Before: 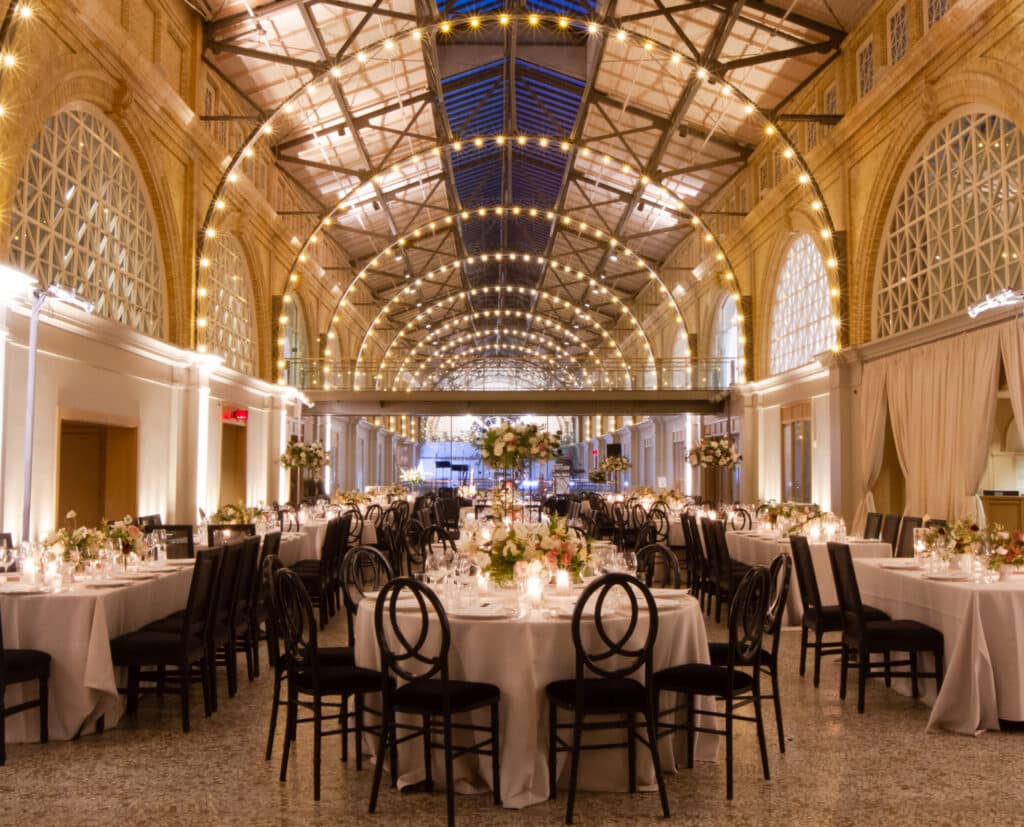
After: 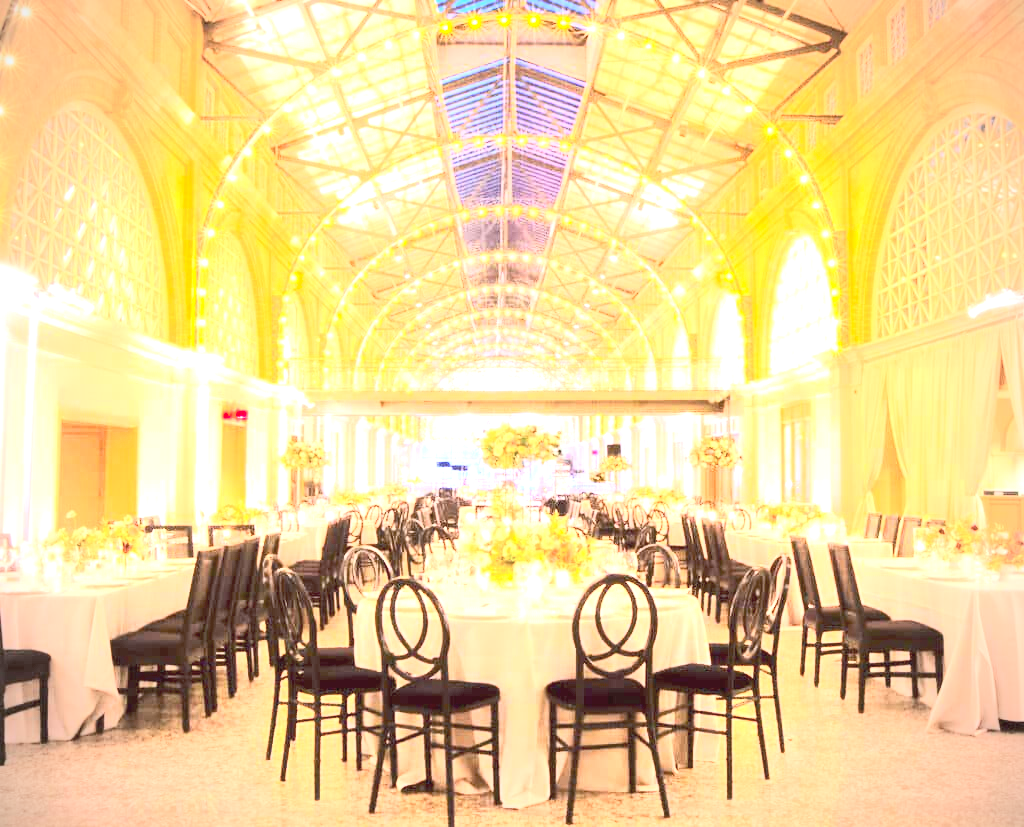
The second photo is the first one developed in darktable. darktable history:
vignetting: fall-off start 79.75%
contrast brightness saturation: contrast 0.378, brightness 0.514
exposure: exposure 3.077 EV, compensate highlight preservation false
